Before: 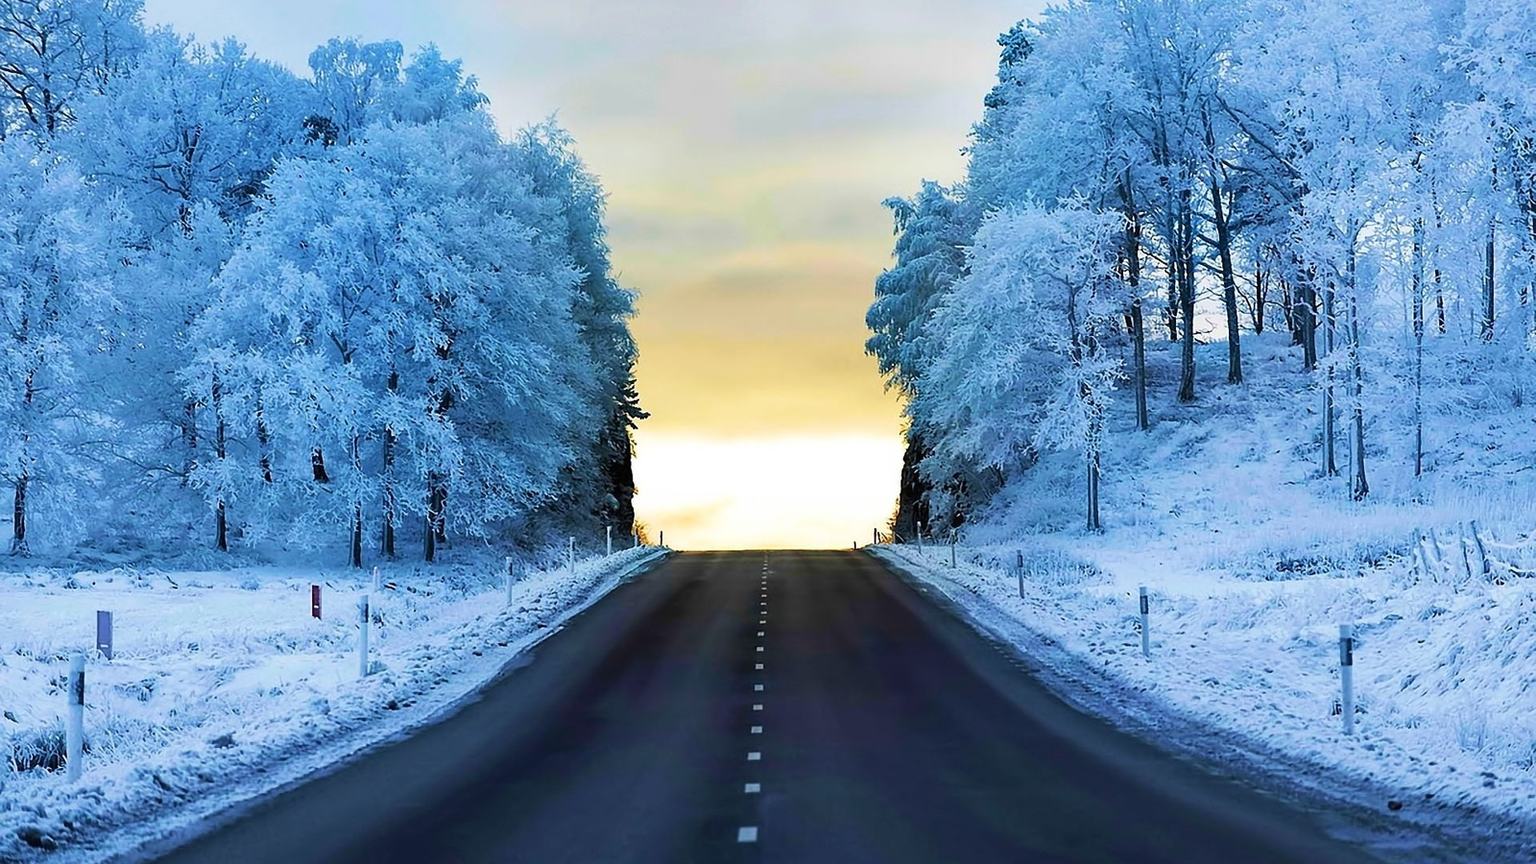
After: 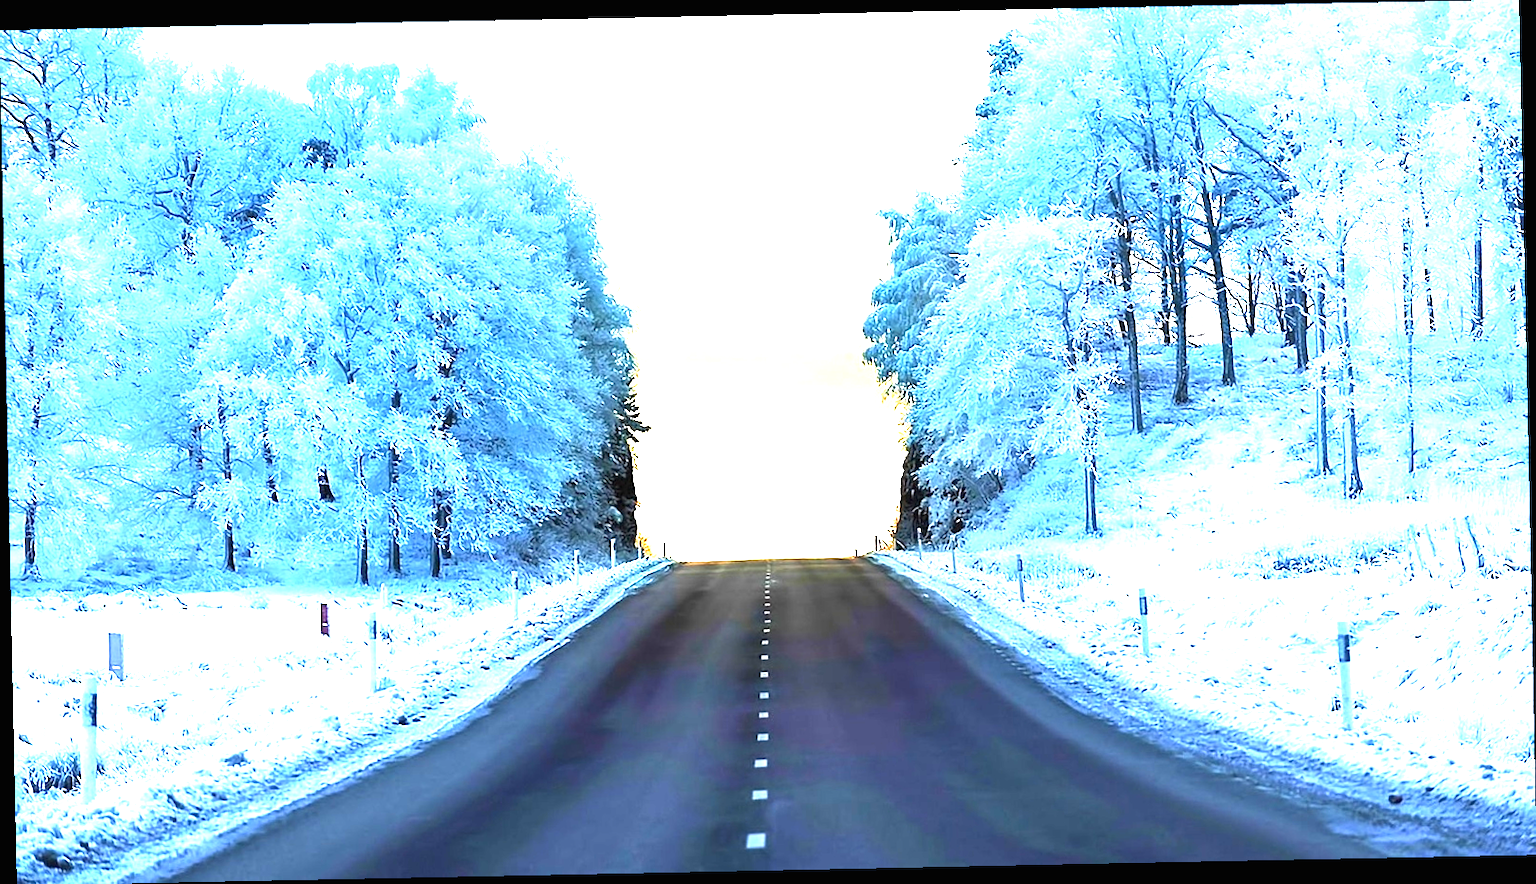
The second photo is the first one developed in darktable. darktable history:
exposure: black level correction 0, exposure 2 EV, compensate highlight preservation false
rotate and perspective: rotation -1.17°, automatic cropping off
